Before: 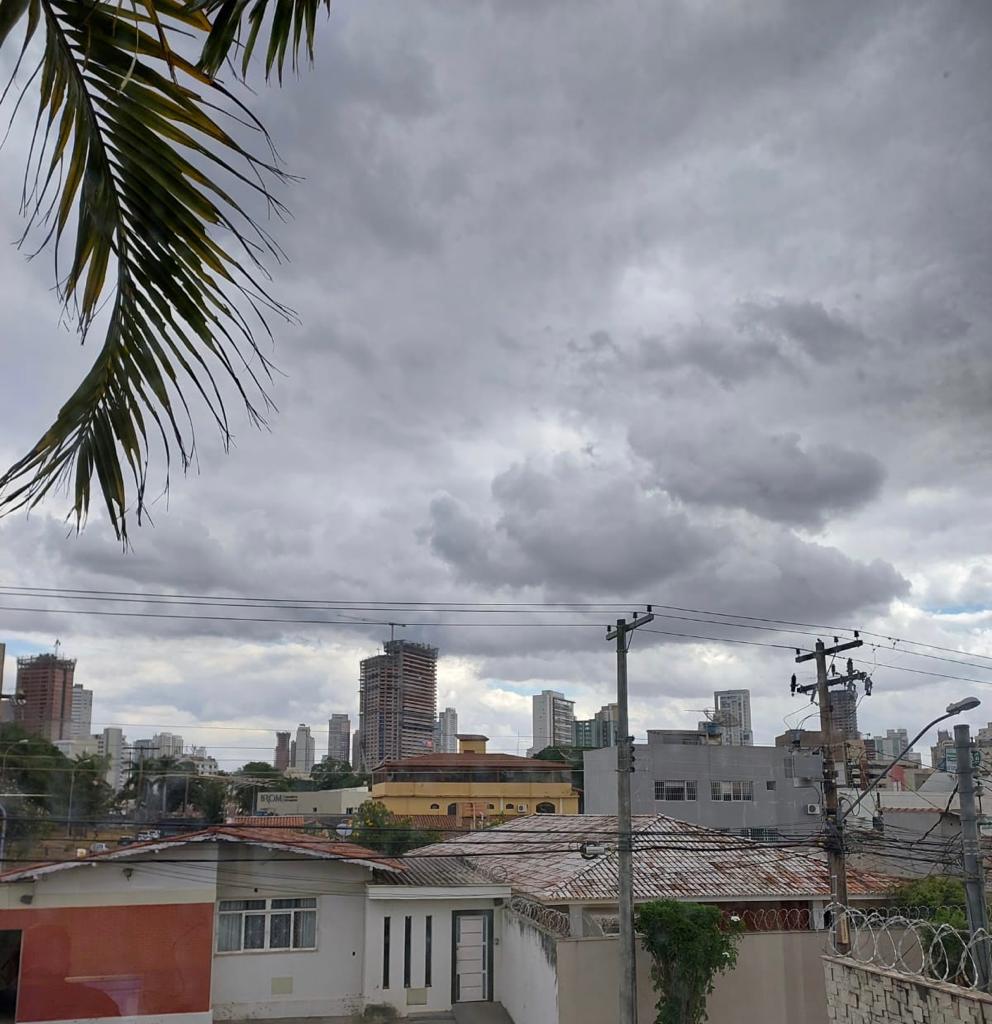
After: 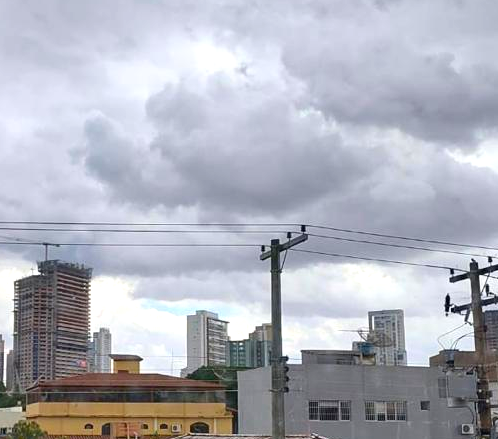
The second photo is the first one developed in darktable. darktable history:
contrast brightness saturation: contrast 0.086, saturation 0.267
exposure: black level correction 0.001, exposure 0.499 EV, compensate exposure bias true, compensate highlight preservation false
crop: left 34.968%, top 37.123%, right 14.828%, bottom 19.961%
